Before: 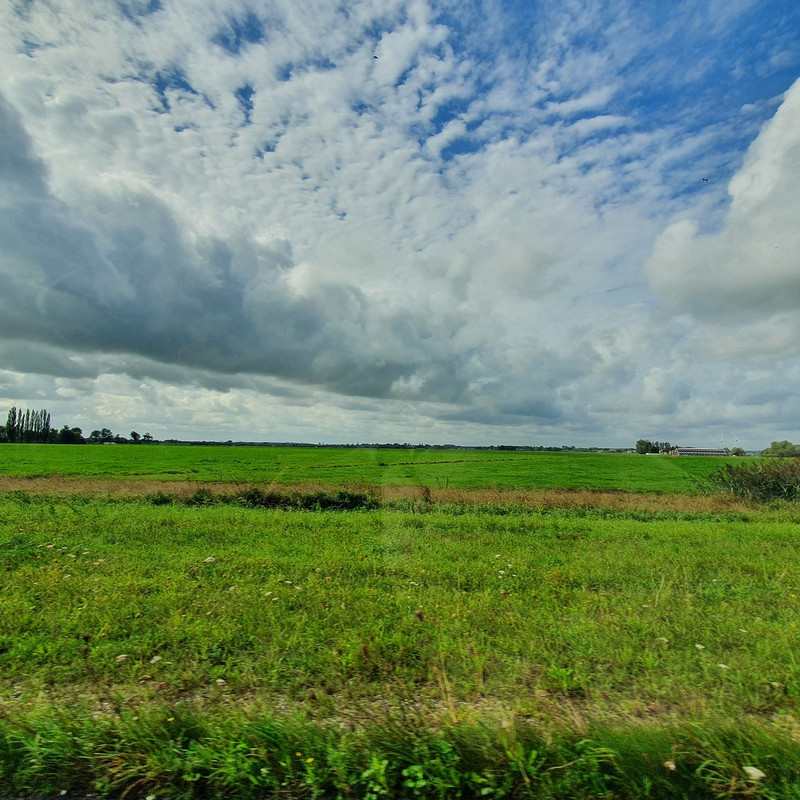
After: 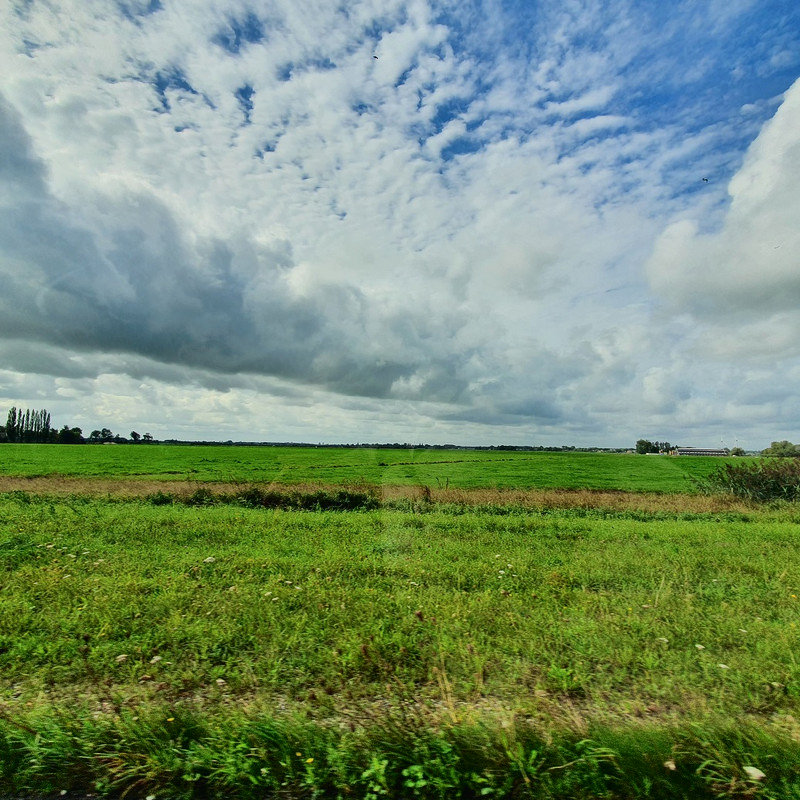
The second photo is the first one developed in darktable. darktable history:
tone curve: curves: ch0 [(0, 0) (0.003, 0.018) (0.011, 0.019) (0.025, 0.024) (0.044, 0.037) (0.069, 0.053) (0.1, 0.075) (0.136, 0.105) (0.177, 0.136) (0.224, 0.179) (0.277, 0.244) (0.335, 0.319) (0.399, 0.4) (0.468, 0.495) (0.543, 0.58) (0.623, 0.671) (0.709, 0.757) (0.801, 0.838) (0.898, 0.913) (1, 1)], color space Lab, independent channels, preserve colors none
